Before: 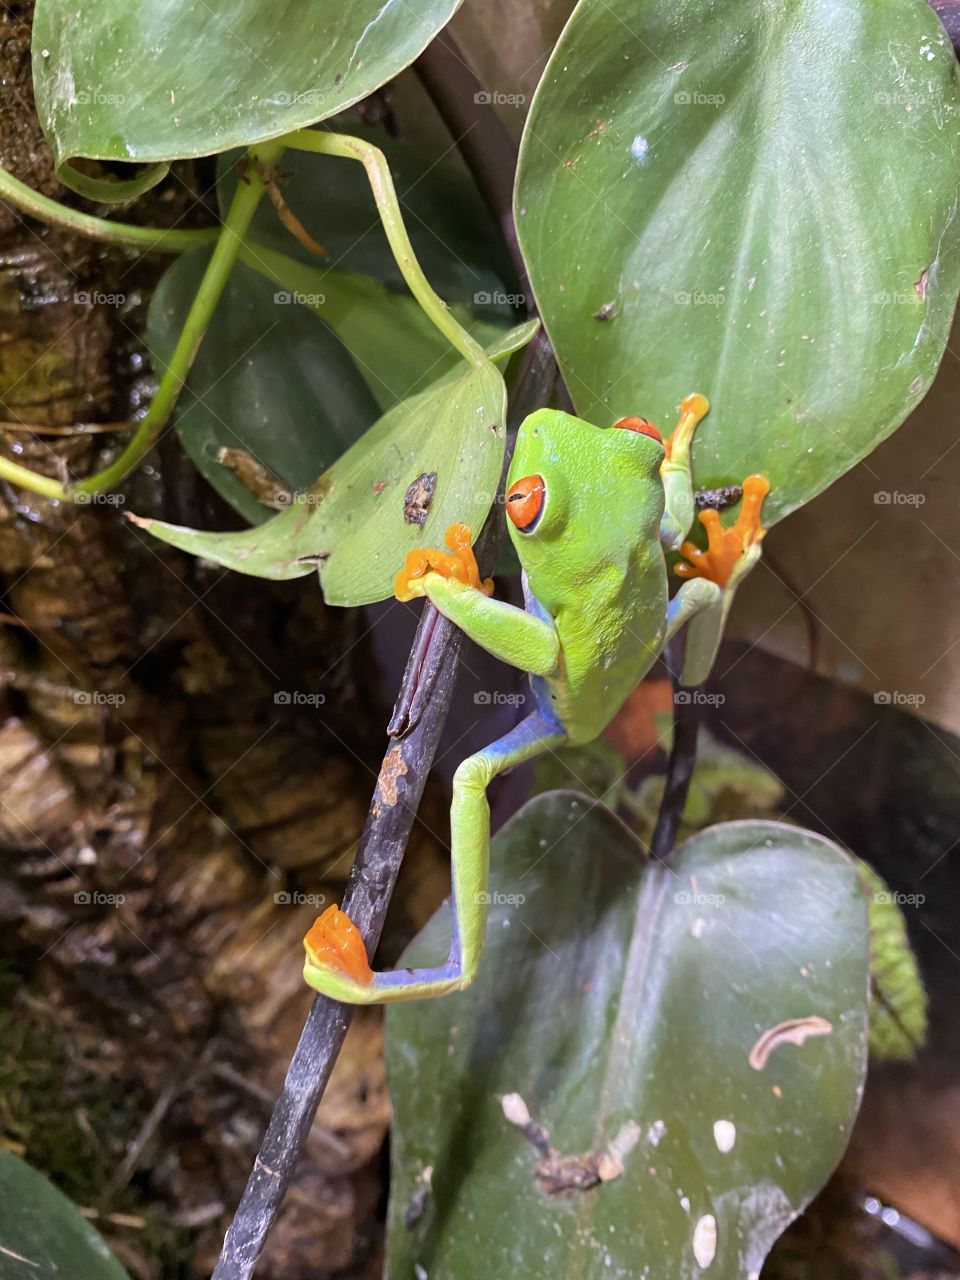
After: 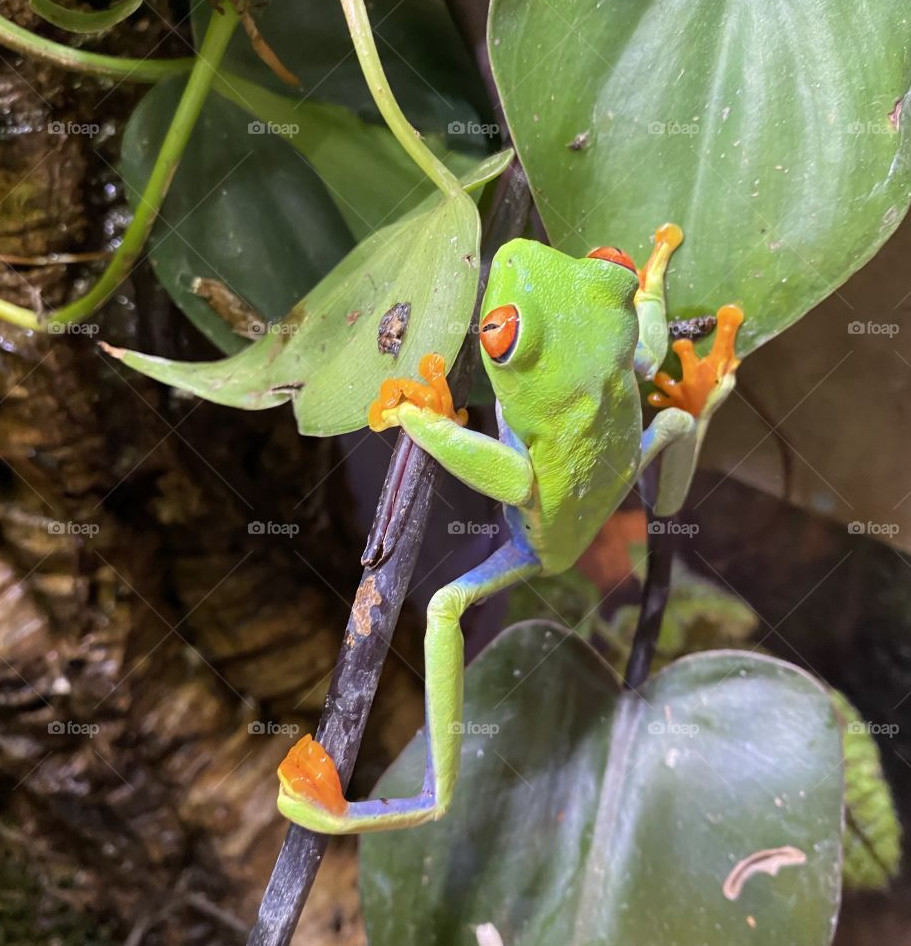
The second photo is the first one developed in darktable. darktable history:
crop and rotate: left 2.782%, top 13.339%, right 2.276%, bottom 12.706%
